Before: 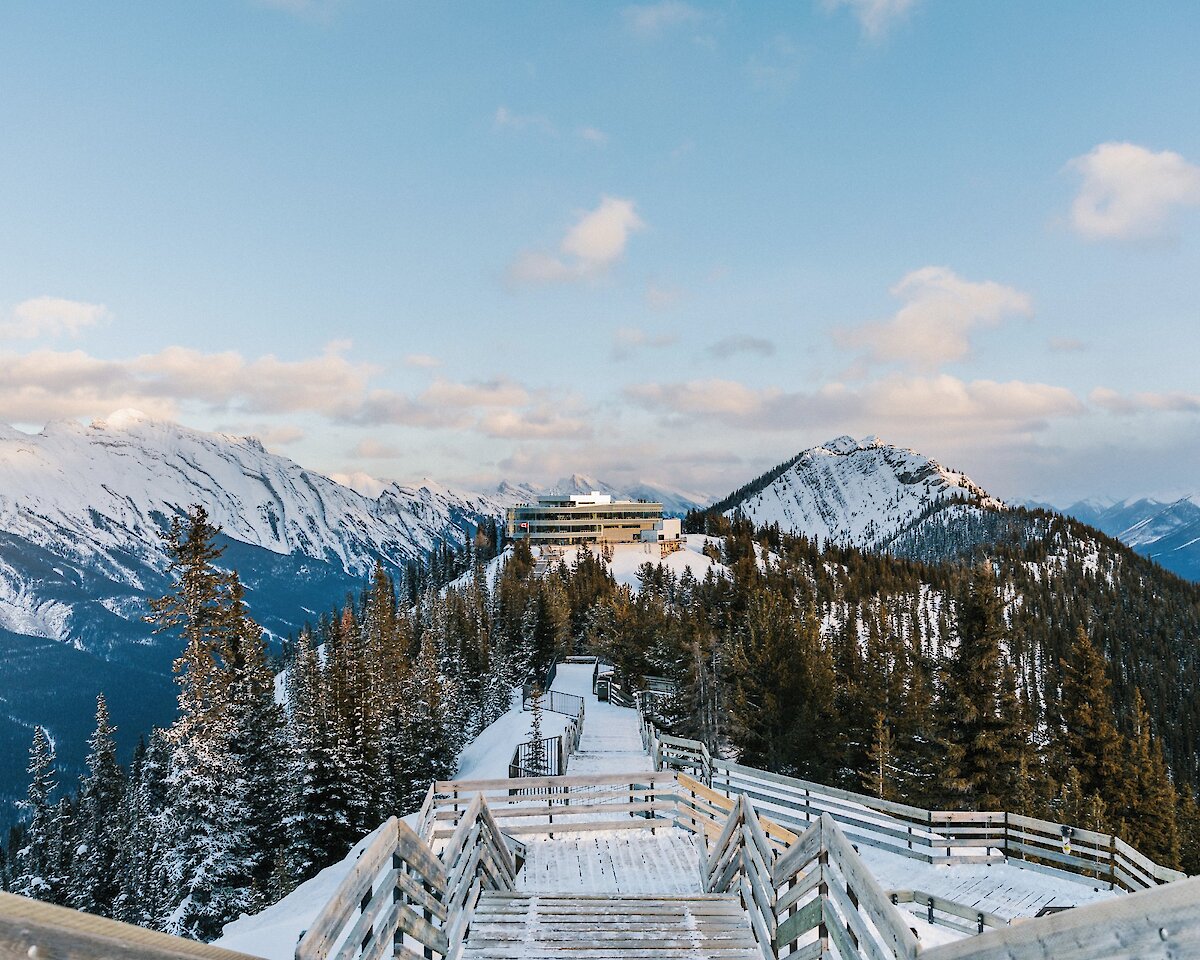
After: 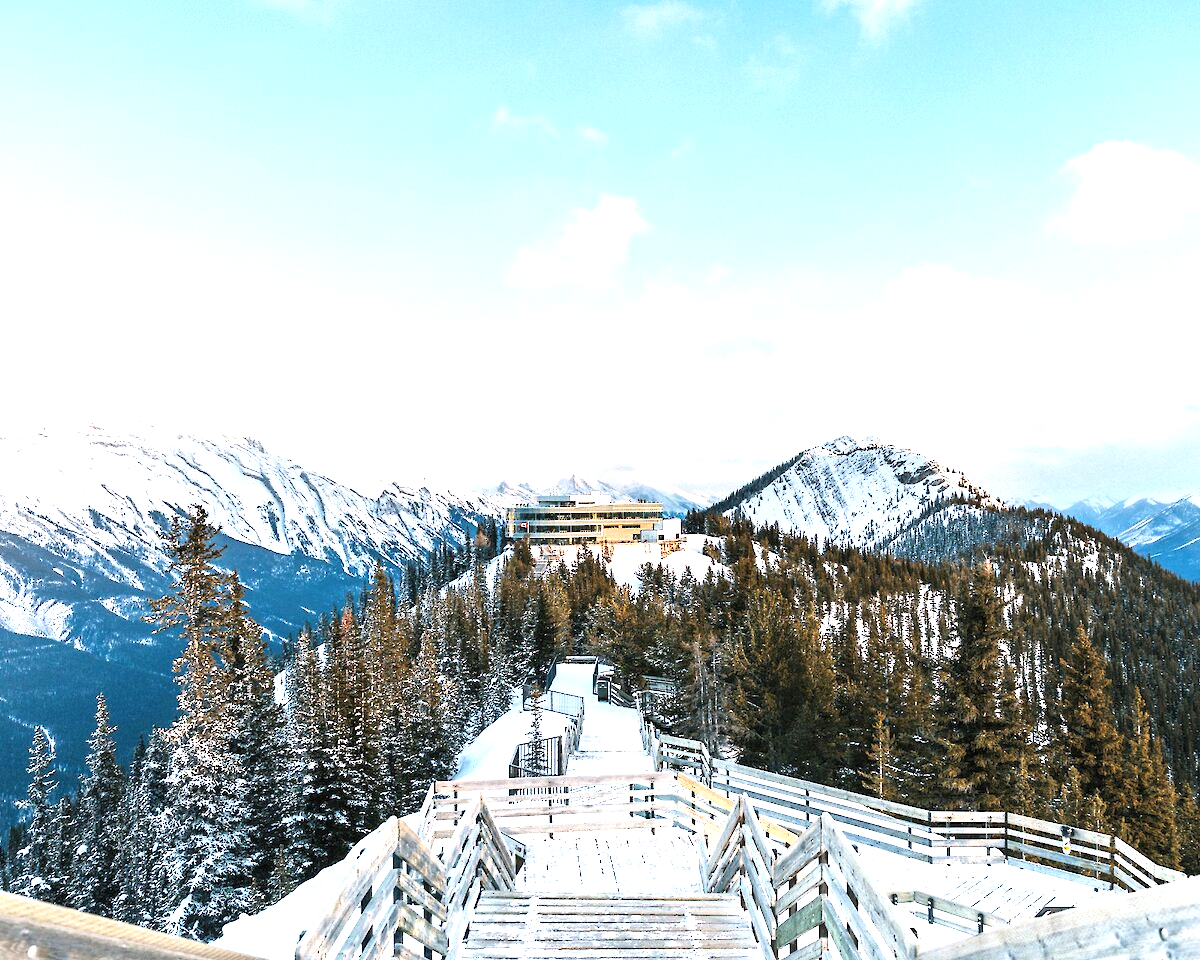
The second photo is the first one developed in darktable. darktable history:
exposure: exposure 1.15 EV, compensate highlight preservation false
local contrast: highlights 100%, shadows 100%, detail 120%, midtone range 0.2
